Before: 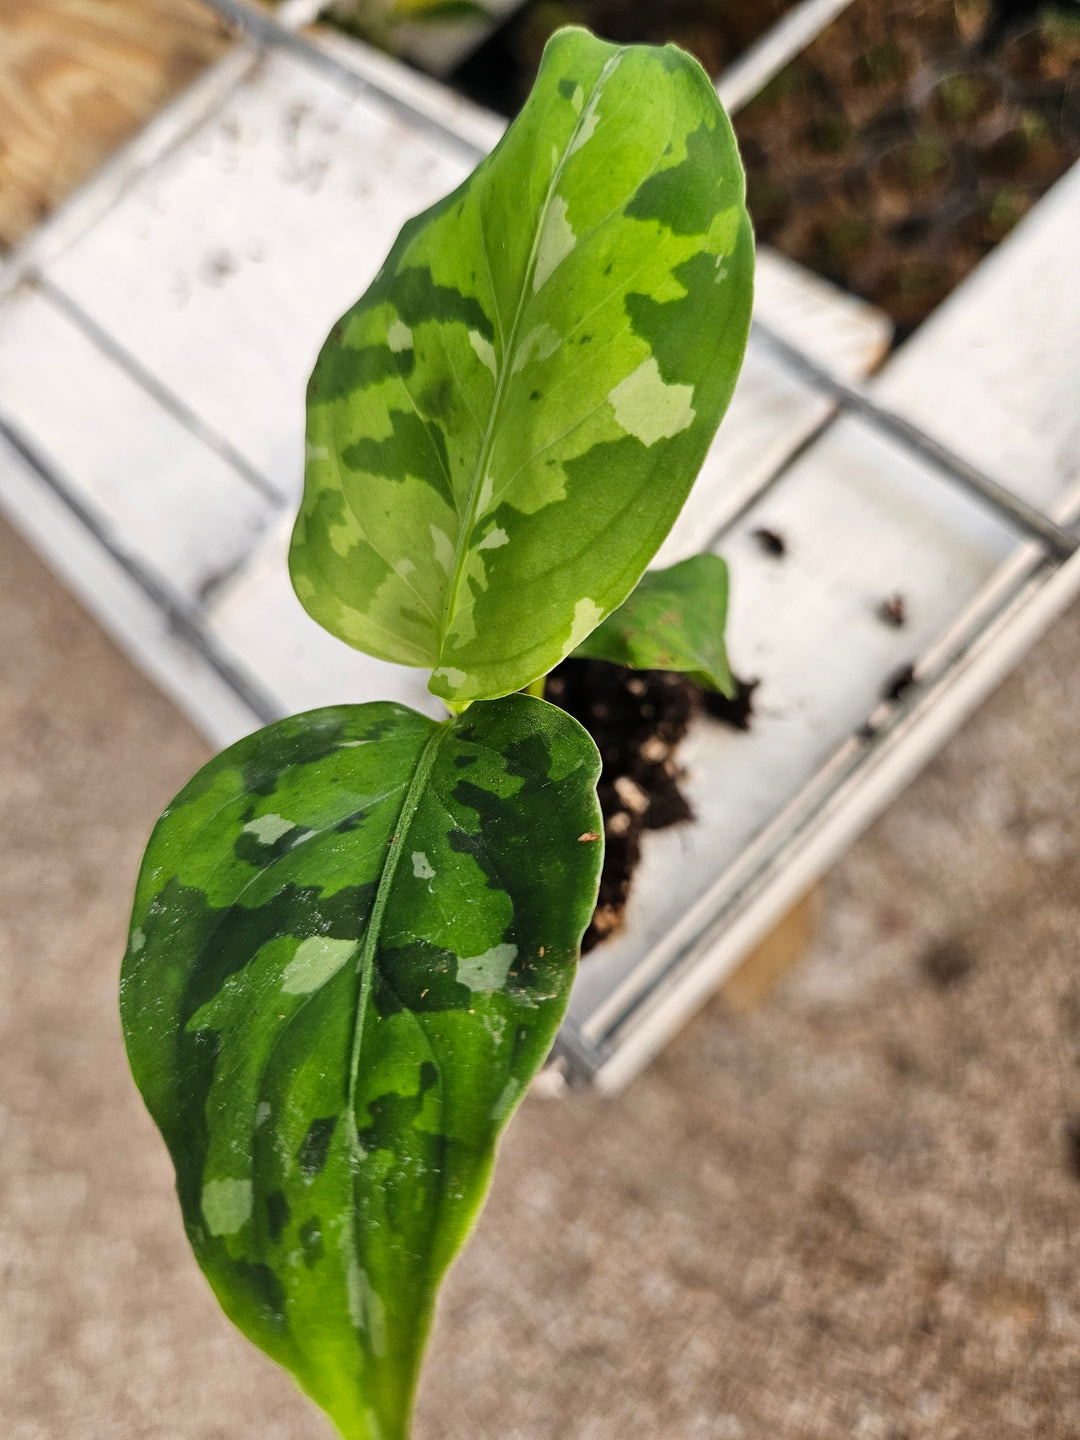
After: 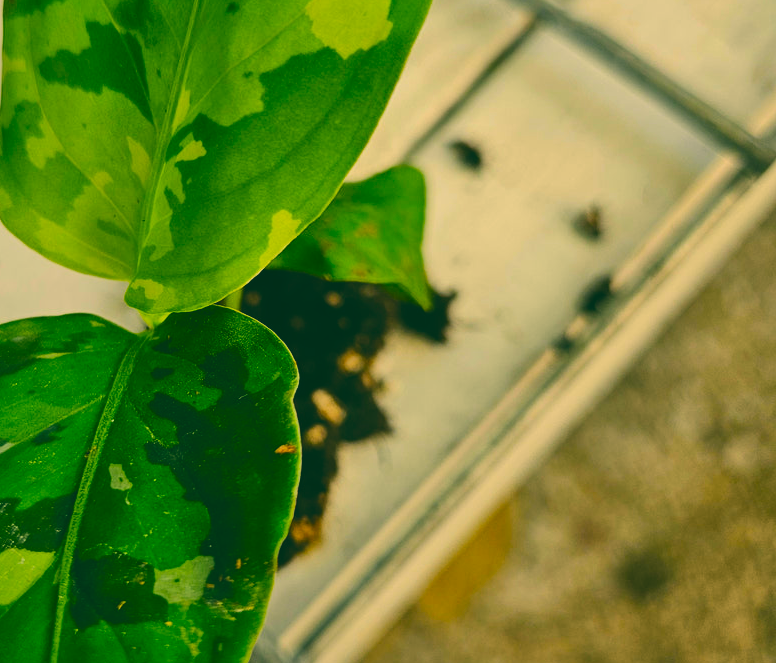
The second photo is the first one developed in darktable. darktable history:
contrast brightness saturation: contrast 0.167, saturation 0.321
crop and rotate: left 28.096%, top 26.984%, bottom 26.971%
color correction: highlights a* 5.67, highlights b* 33.16, shadows a* -26.46, shadows b* 3.81
exposure: black level correction -0.035, exposure -0.496 EV, compensate exposure bias true, compensate highlight preservation false
color balance rgb: linear chroma grading › global chroma 9.32%, perceptual saturation grading › global saturation 30.722%
shadows and highlights: shadows 30.15, shadows color adjustment 97.68%
